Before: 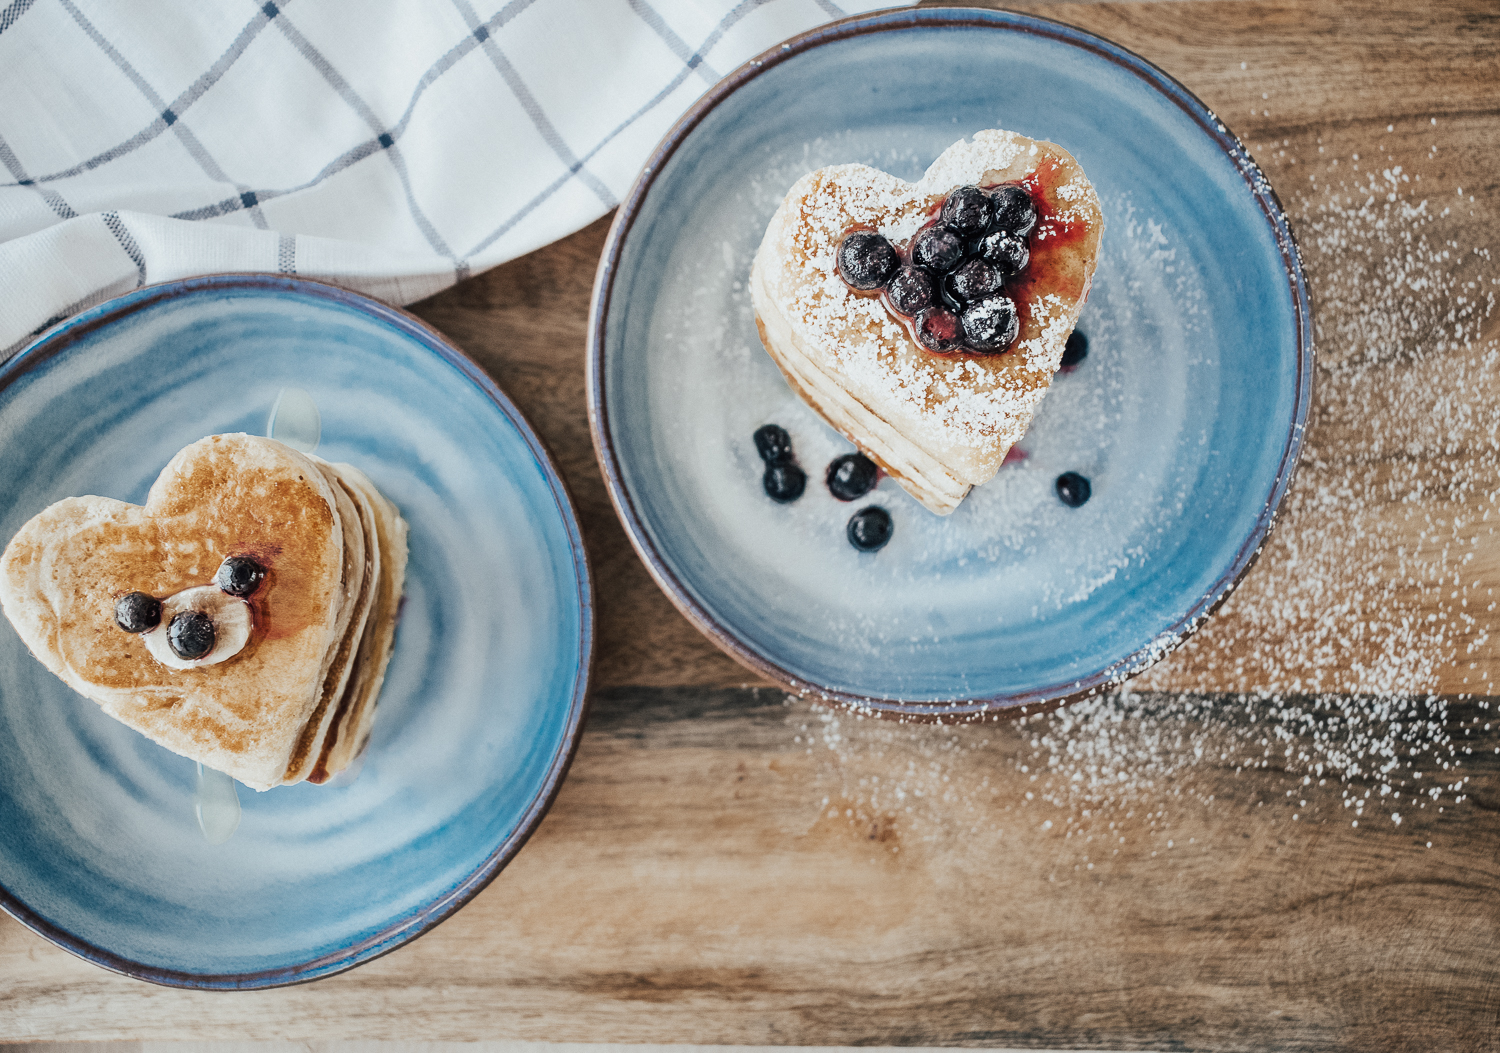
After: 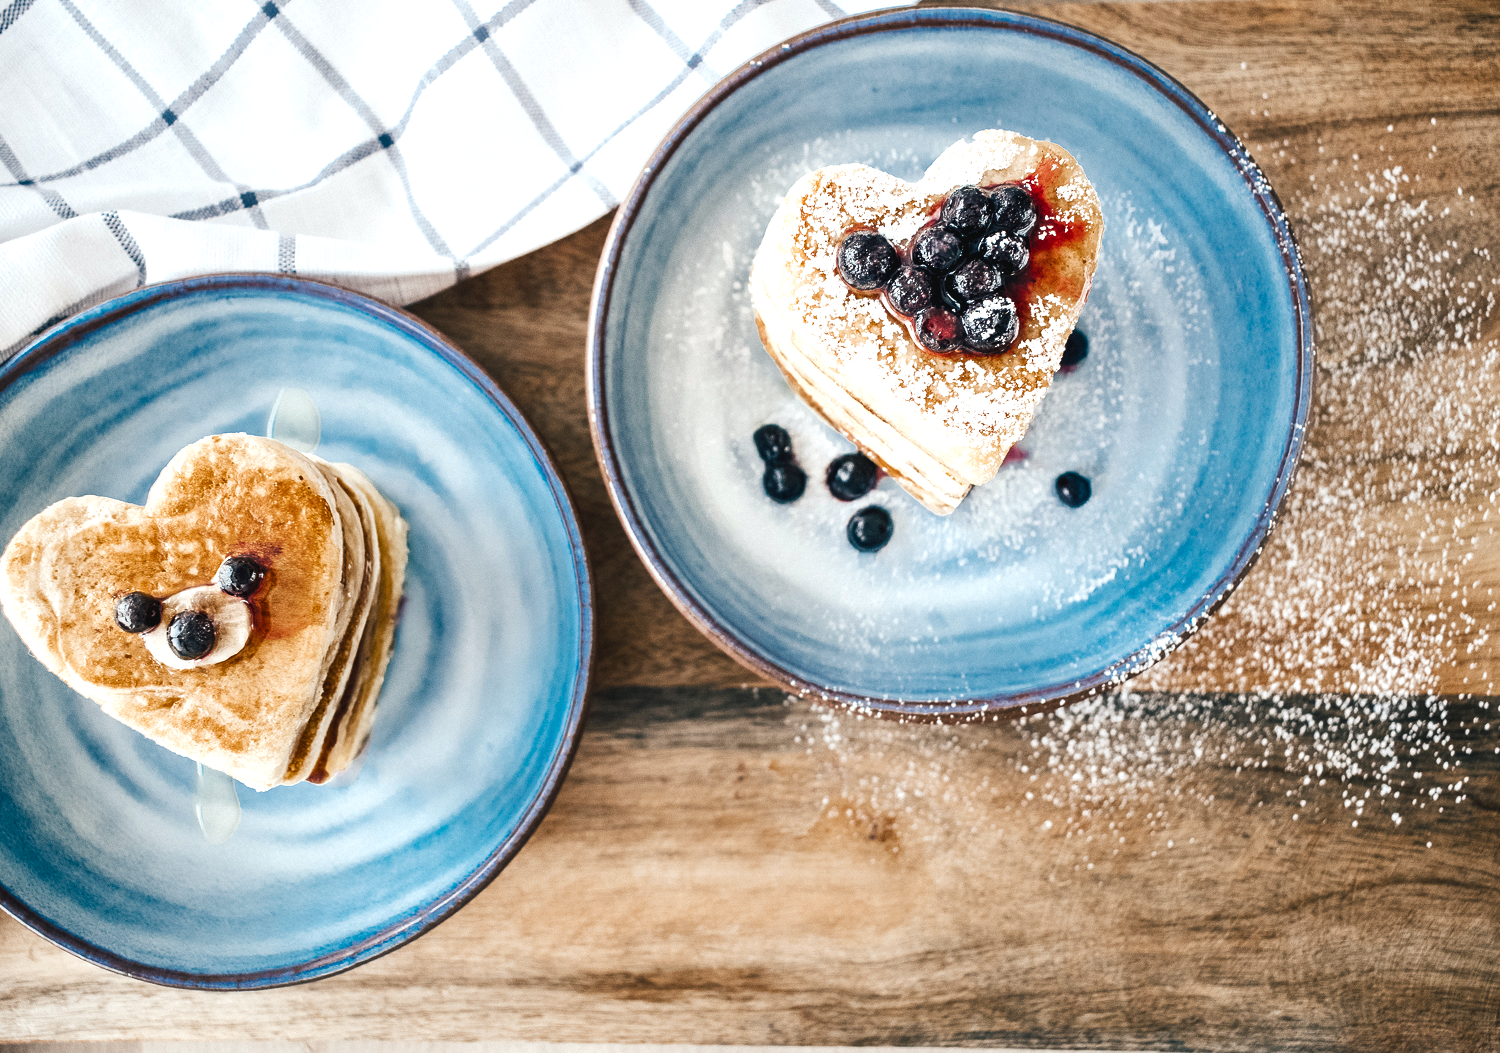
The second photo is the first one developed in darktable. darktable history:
color balance rgb: shadows lift › chroma 1%, shadows lift › hue 217.2°, power › hue 310.8°, highlights gain › chroma 1%, highlights gain › hue 54°, global offset › luminance 0.5%, global offset › hue 171.6°, perceptual saturation grading › global saturation 14.09%, perceptual saturation grading › highlights -25%, perceptual saturation grading › shadows 30%, perceptual brilliance grading › highlights 13.42%, perceptual brilliance grading › mid-tones 8.05%, perceptual brilliance grading › shadows -17.45%, global vibrance 25%
exposure: black level correction 0.002, exposure 0.15 EV, compensate highlight preservation false
